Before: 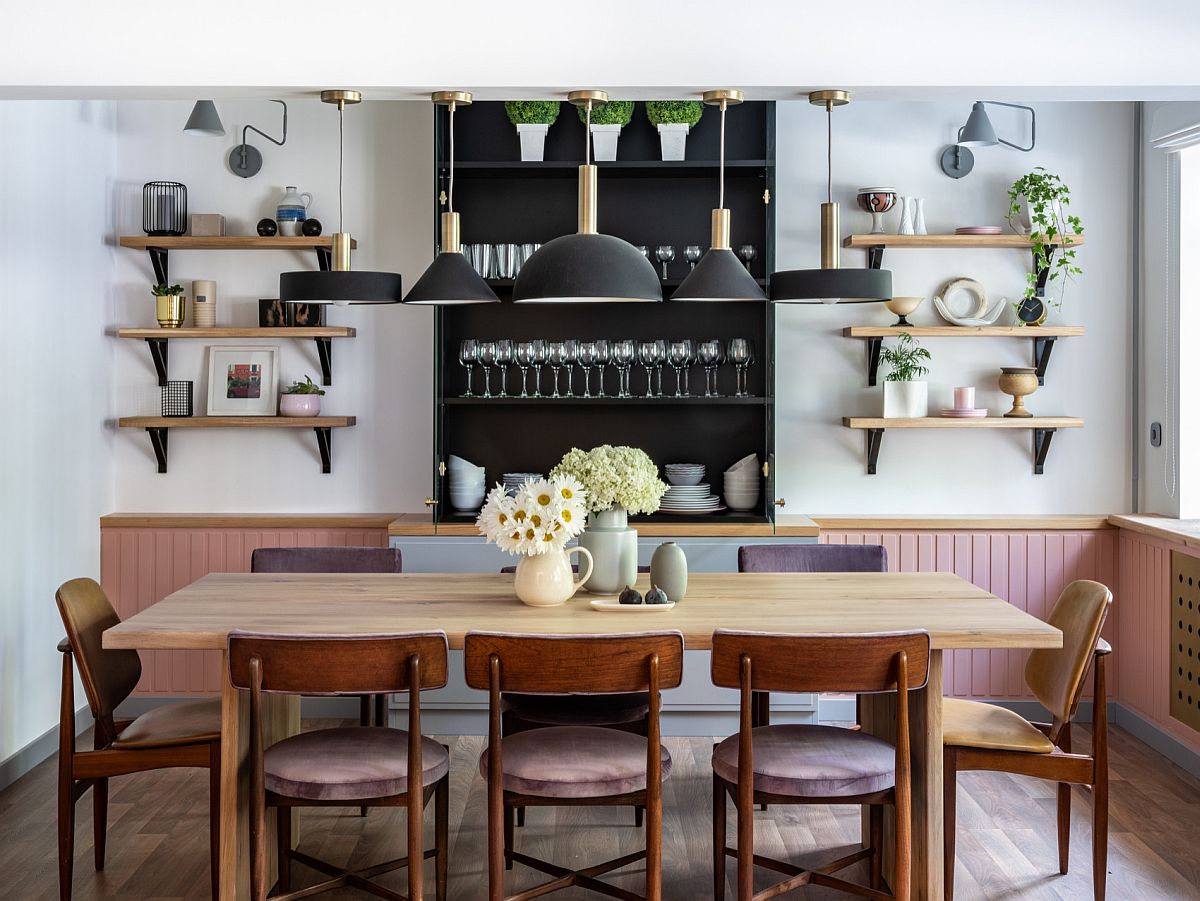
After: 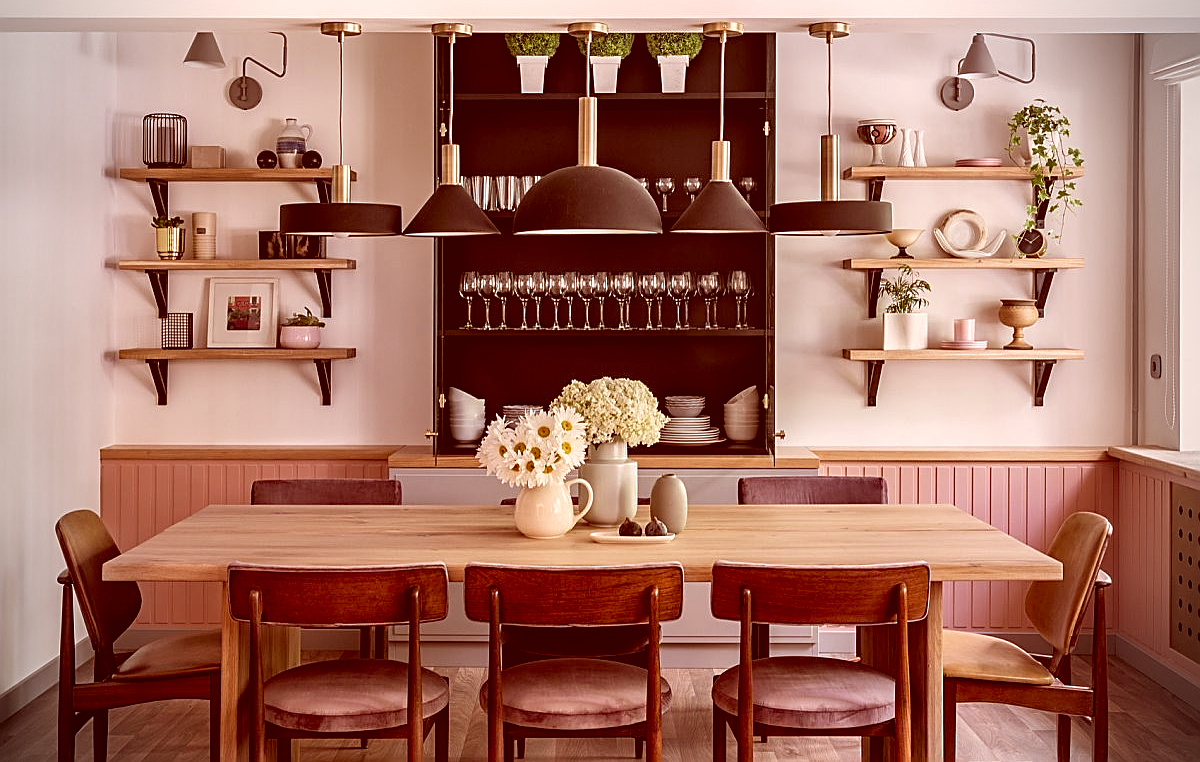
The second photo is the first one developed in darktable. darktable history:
vignetting: on, module defaults
sharpen: on, module defaults
color correction: highlights a* 9.17, highlights b* 9.05, shadows a* 39.97, shadows b* 39.38, saturation 0.791
crop: top 7.618%, bottom 7.78%
